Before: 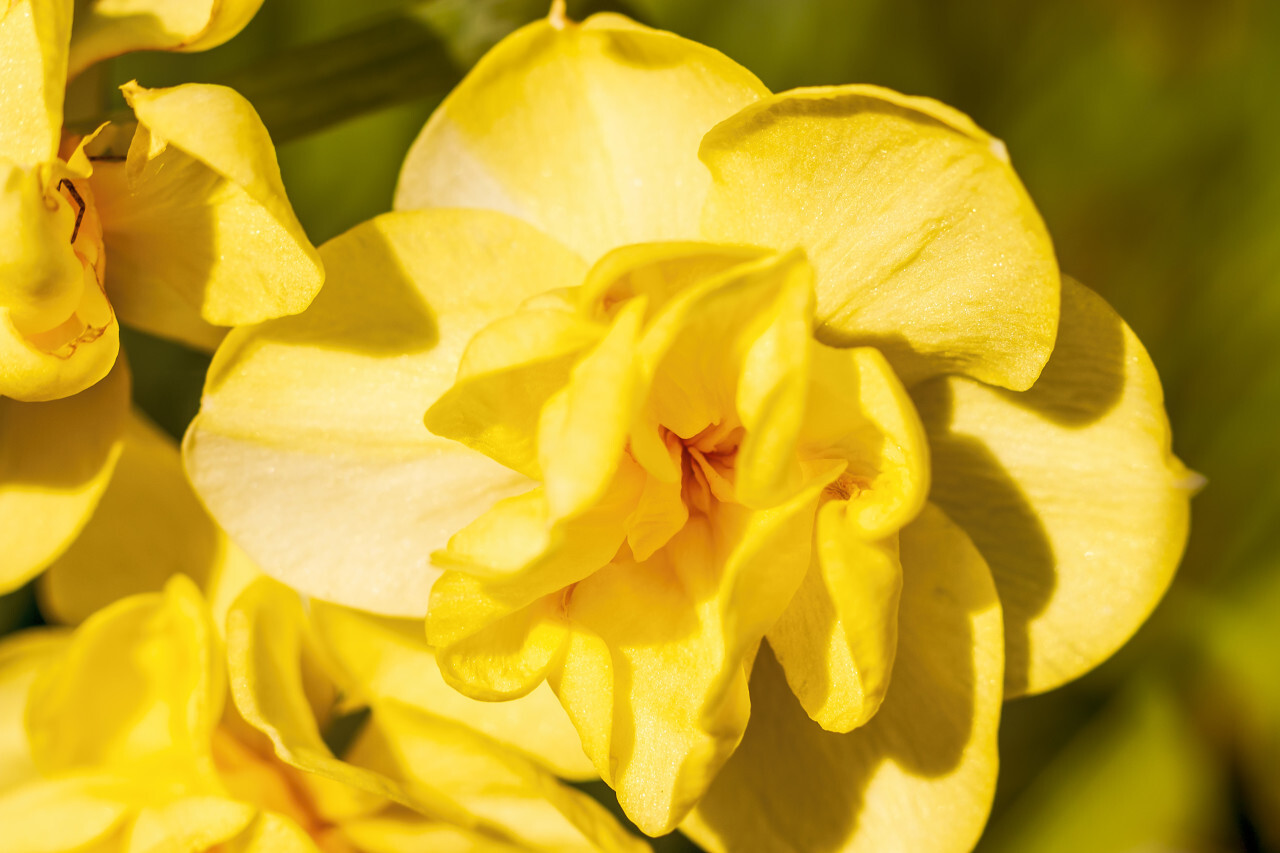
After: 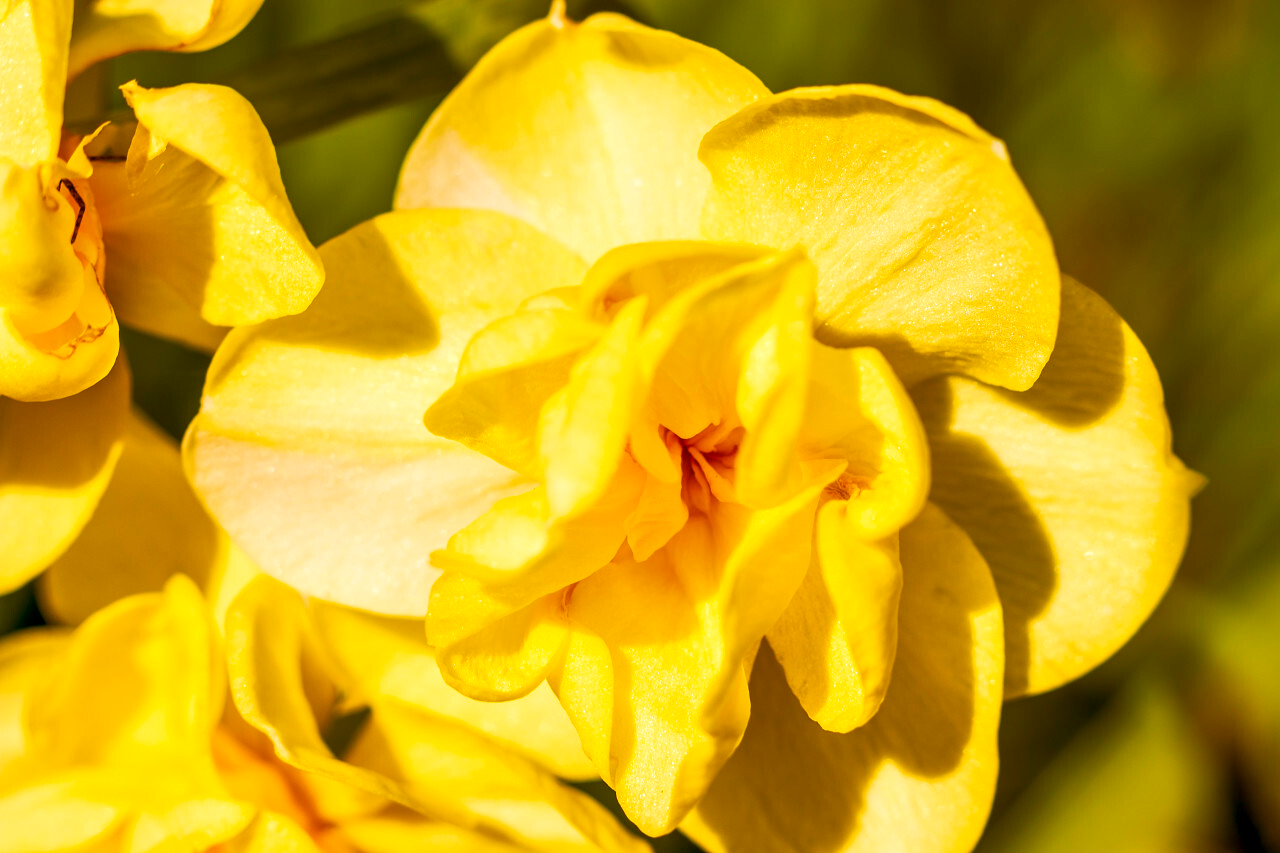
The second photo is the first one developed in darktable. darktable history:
shadows and highlights: shadows -10.7, white point adjustment 1.66, highlights 11.55, highlights color adjustment 0.043%
local contrast: mode bilateral grid, contrast 19, coarseness 51, detail 129%, midtone range 0.2
color balance rgb: perceptual saturation grading › global saturation 55.172%, perceptual saturation grading › highlights -50.429%, perceptual saturation grading › mid-tones 39.574%, perceptual saturation grading › shadows 30.425%
